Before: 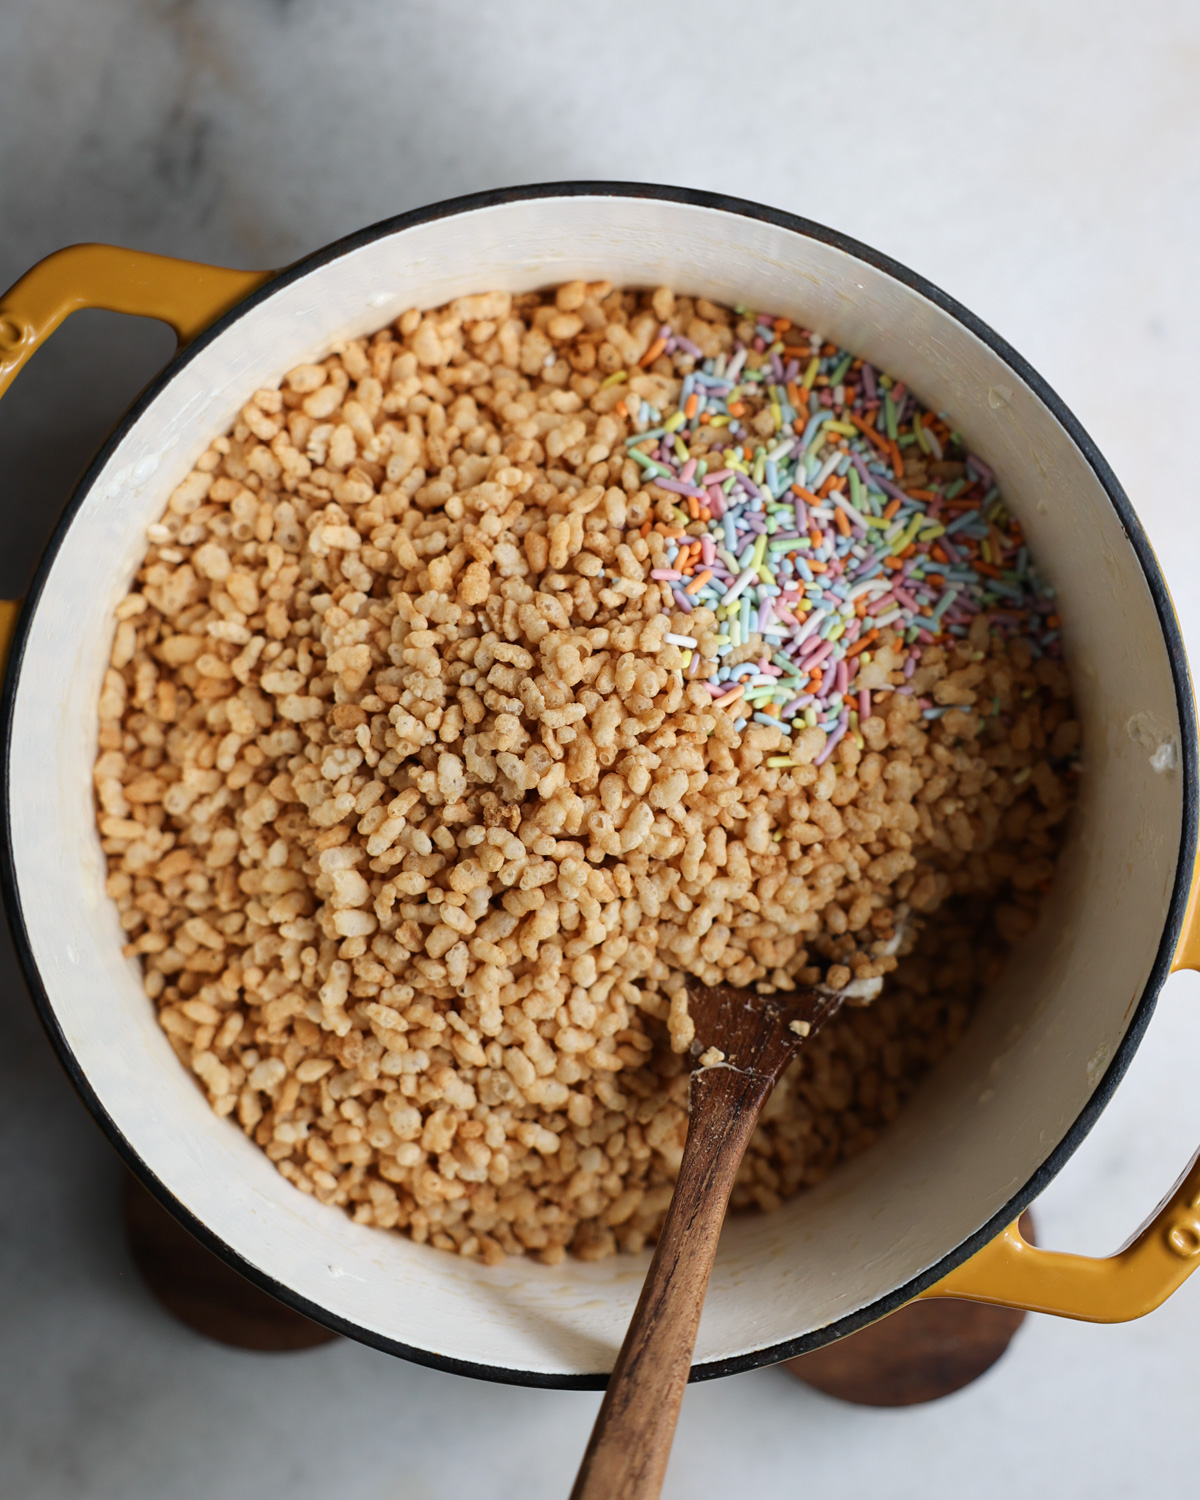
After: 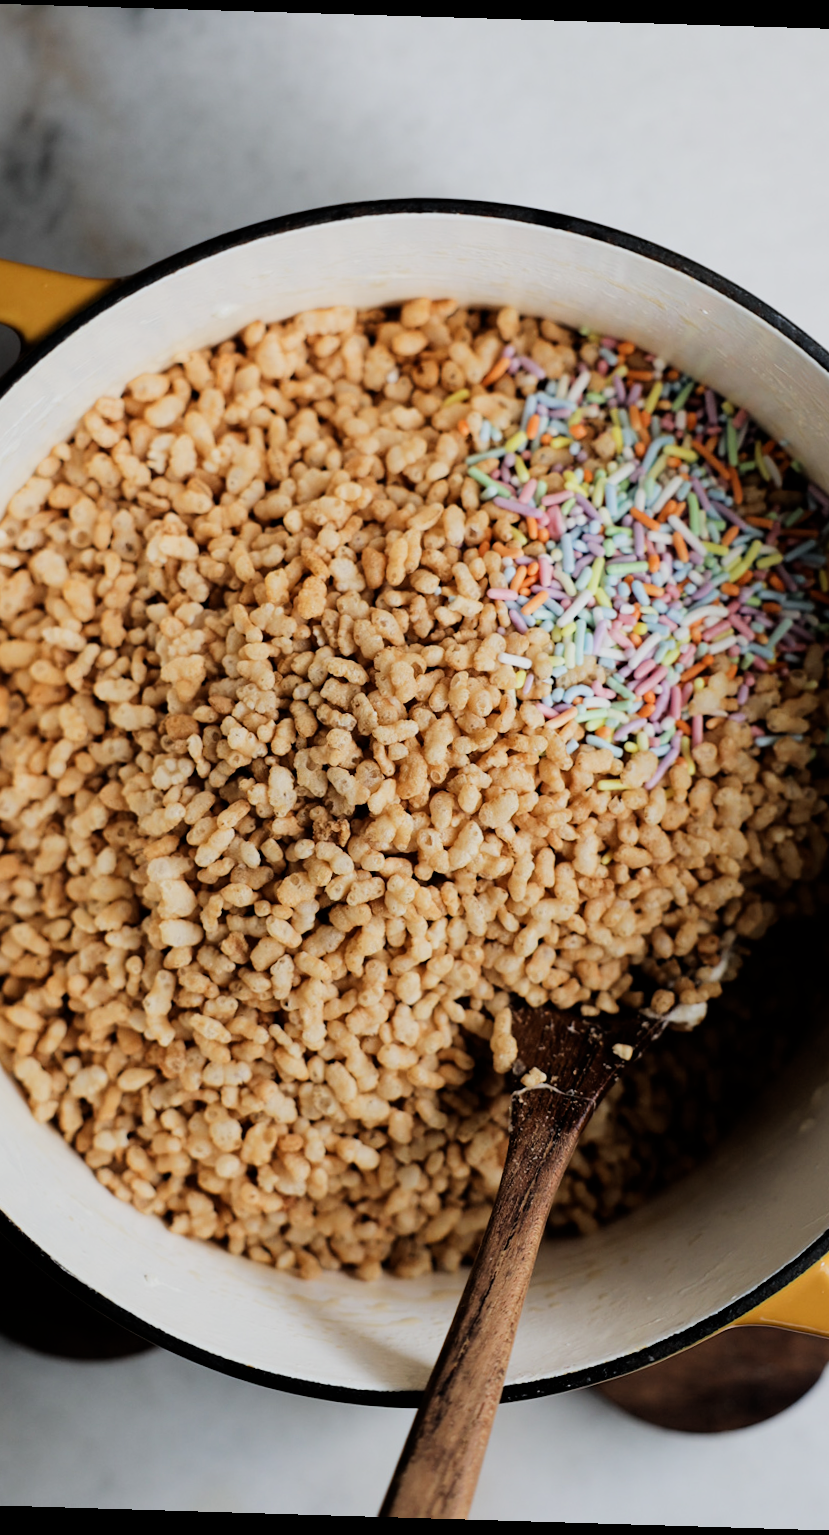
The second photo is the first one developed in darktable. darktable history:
crop: left 15.419%, right 17.914%
filmic rgb: black relative exposure -5 EV, hardness 2.88, contrast 1.3, highlights saturation mix -30%
rotate and perspective: rotation 1.72°, automatic cropping off
